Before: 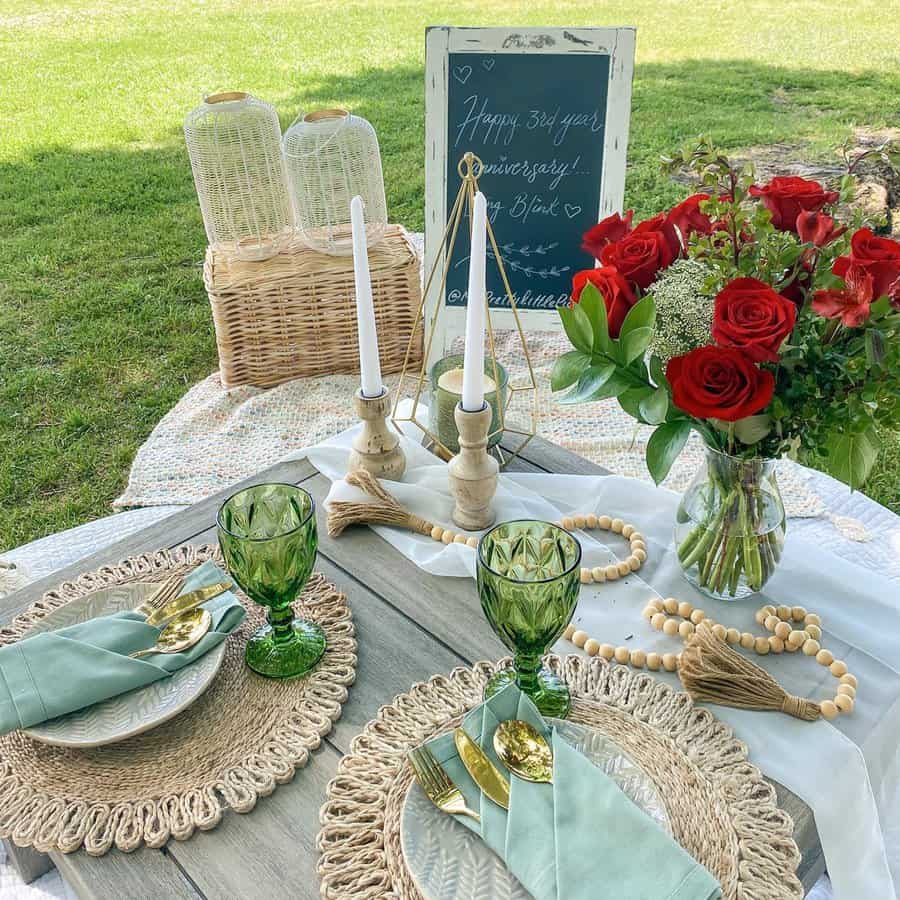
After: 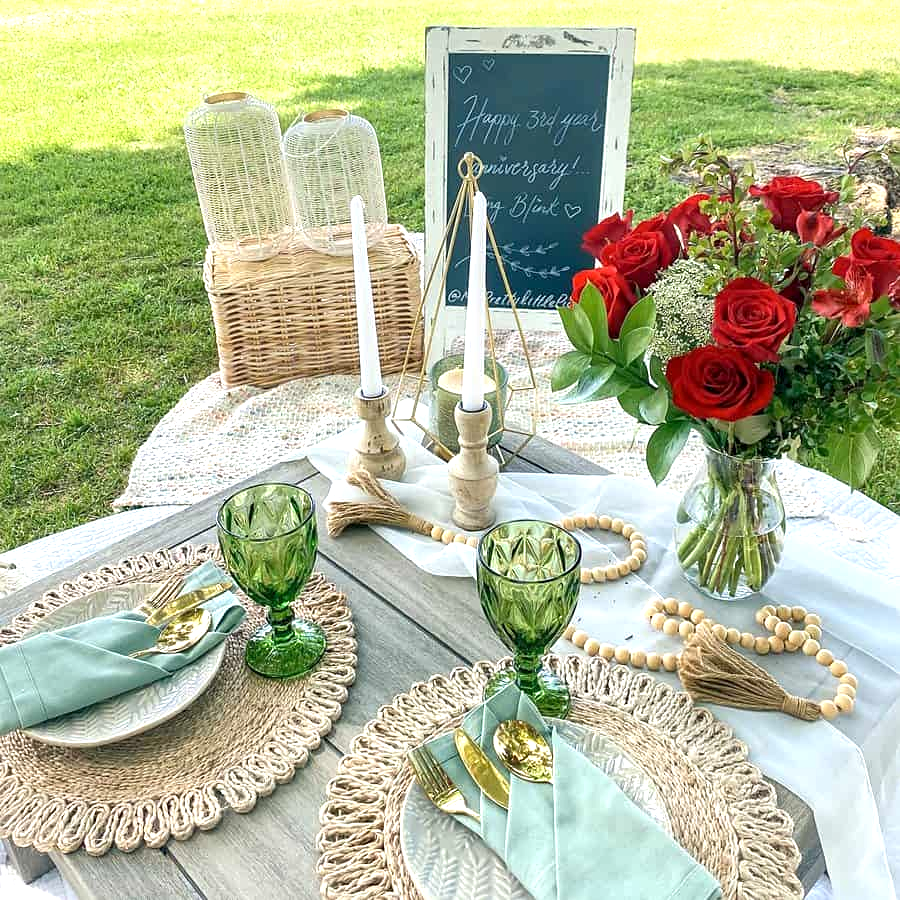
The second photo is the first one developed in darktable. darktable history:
local contrast: mode bilateral grid, contrast 20, coarseness 51, detail 119%, midtone range 0.2
sharpen: amount 0.218
exposure: black level correction 0.001, exposure 0.499 EV, compensate highlight preservation false
